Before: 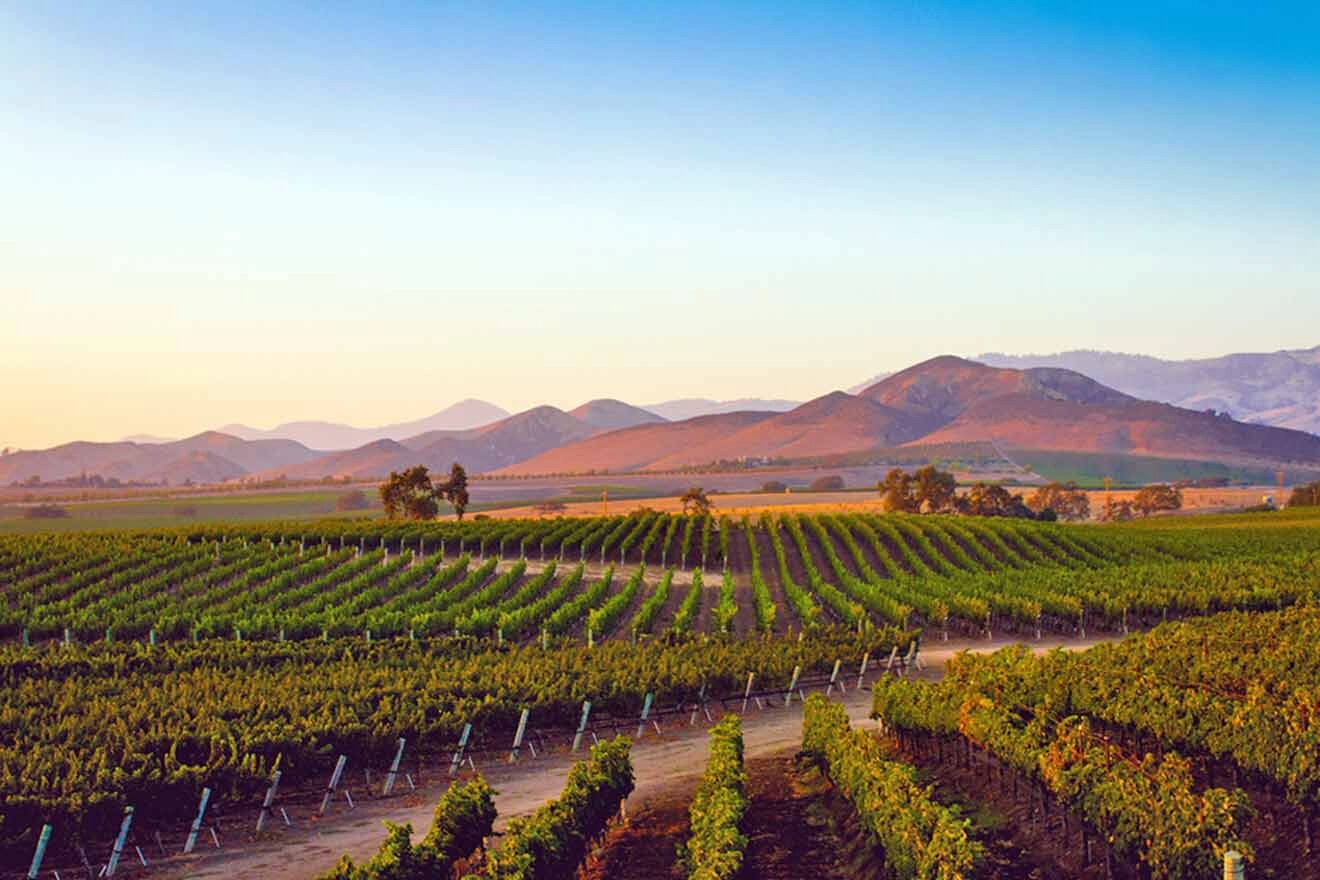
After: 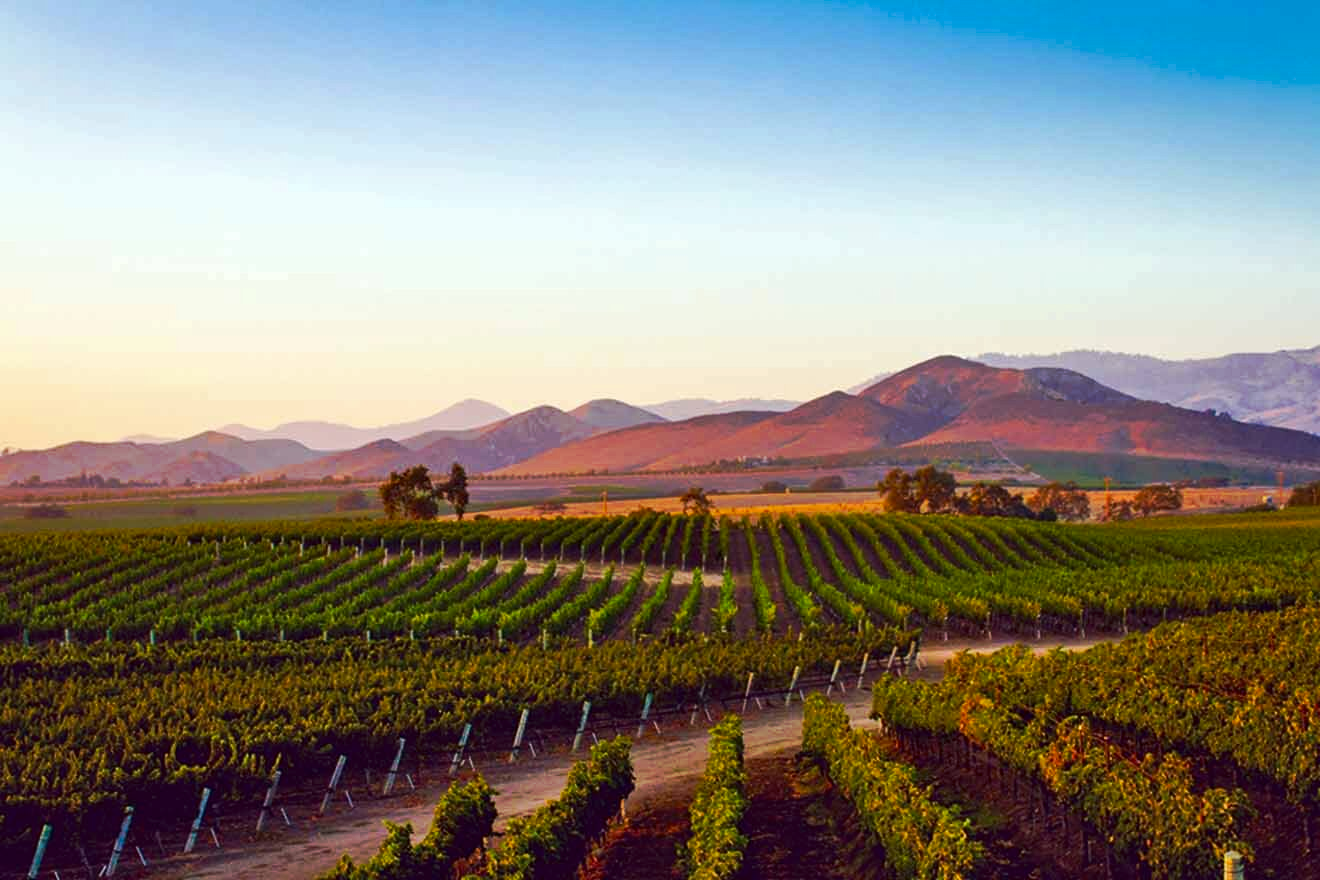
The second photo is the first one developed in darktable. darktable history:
tone curve: curves: ch0 [(0, 0) (0.003, 0.003) (0.011, 0.011) (0.025, 0.024) (0.044, 0.043) (0.069, 0.068) (0.1, 0.098) (0.136, 0.133) (0.177, 0.173) (0.224, 0.22) (0.277, 0.271) (0.335, 0.328) (0.399, 0.39) (0.468, 0.458) (0.543, 0.563) (0.623, 0.64) (0.709, 0.722) (0.801, 0.809) (0.898, 0.902) (1, 1)], preserve colors none
contrast brightness saturation: contrast 0.07, brightness -0.13, saturation 0.06
